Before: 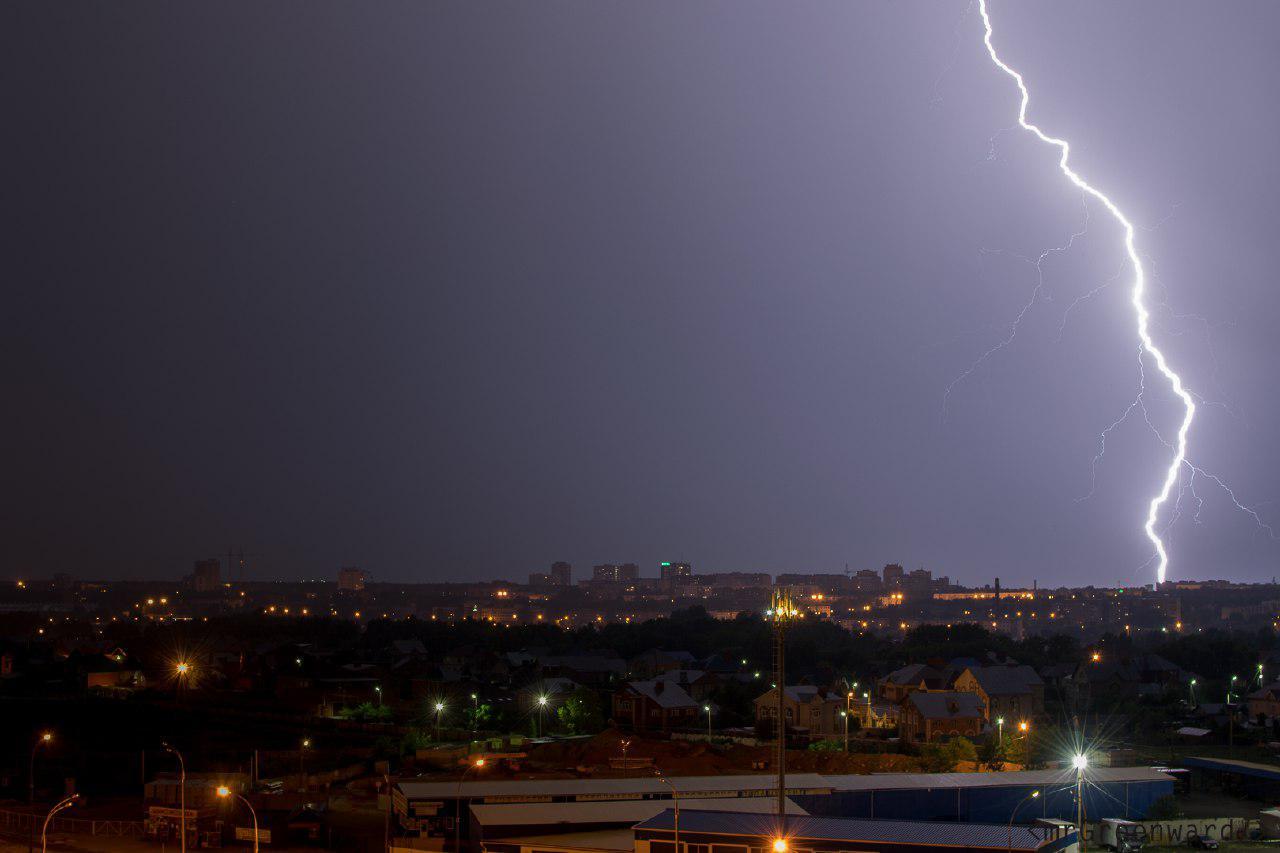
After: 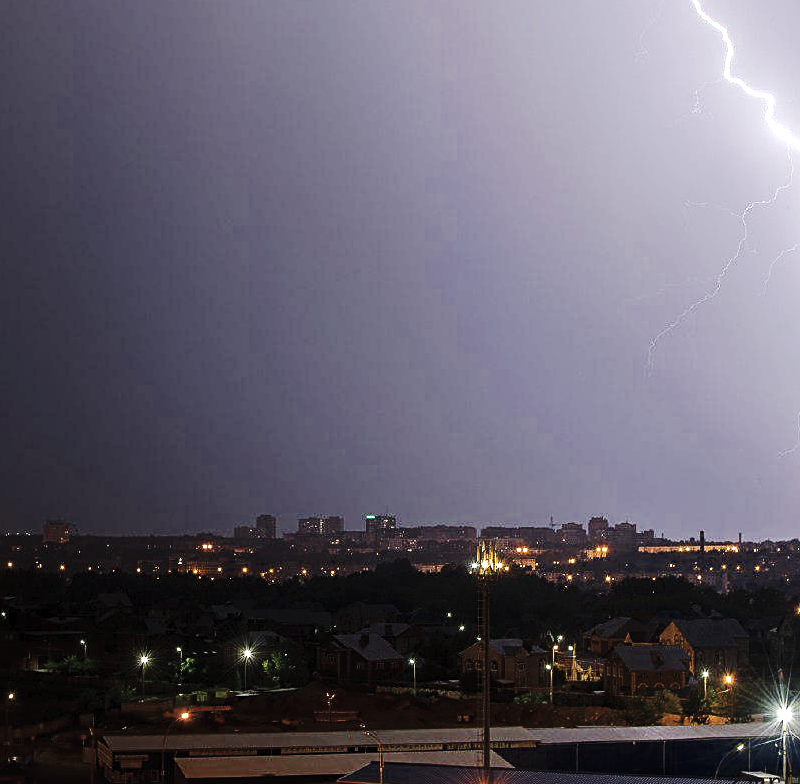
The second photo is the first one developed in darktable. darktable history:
color balance rgb: highlights gain › chroma 0.197%, highlights gain › hue 332.71°, perceptual saturation grading › global saturation 19.567%, global vibrance 1.101%, saturation formula JzAzBz (2021)
color zones: curves: ch1 [(0, 0.292) (0.001, 0.292) (0.2, 0.264) (0.4, 0.248) (0.6, 0.248) (0.8, 0.264) (0.999, 0.292) (1, 0.292)]
crop and rotate: left 23.05%, top 5.629%, right 14.421%, bottom 2.349%
tone curve: curves: ch0 [(0, 0) (0.003, 0.018) (0.011, 0.021) (0.025, 0.028) (0.044, 0.039) (0.069, 0.05) (0.1, 0.06) (0.136, 0.081) (0.177, 0.117) (0.224, 0.161) (0.277, 0.226) (0.335, 0.315) (0.399, 0.421) (0.468, 0.53) (0.543, 0.627) (0.623, 0.726) (0.709, 0.789) (0.801, 0.859) (0.898, 0.924) (1, 1)], preserve colors none
sharpen: on, module defaults
contrast brightness saturation: saturation -0.049
exposure: exposure 0.76 EV, compensate highlight preservation false
